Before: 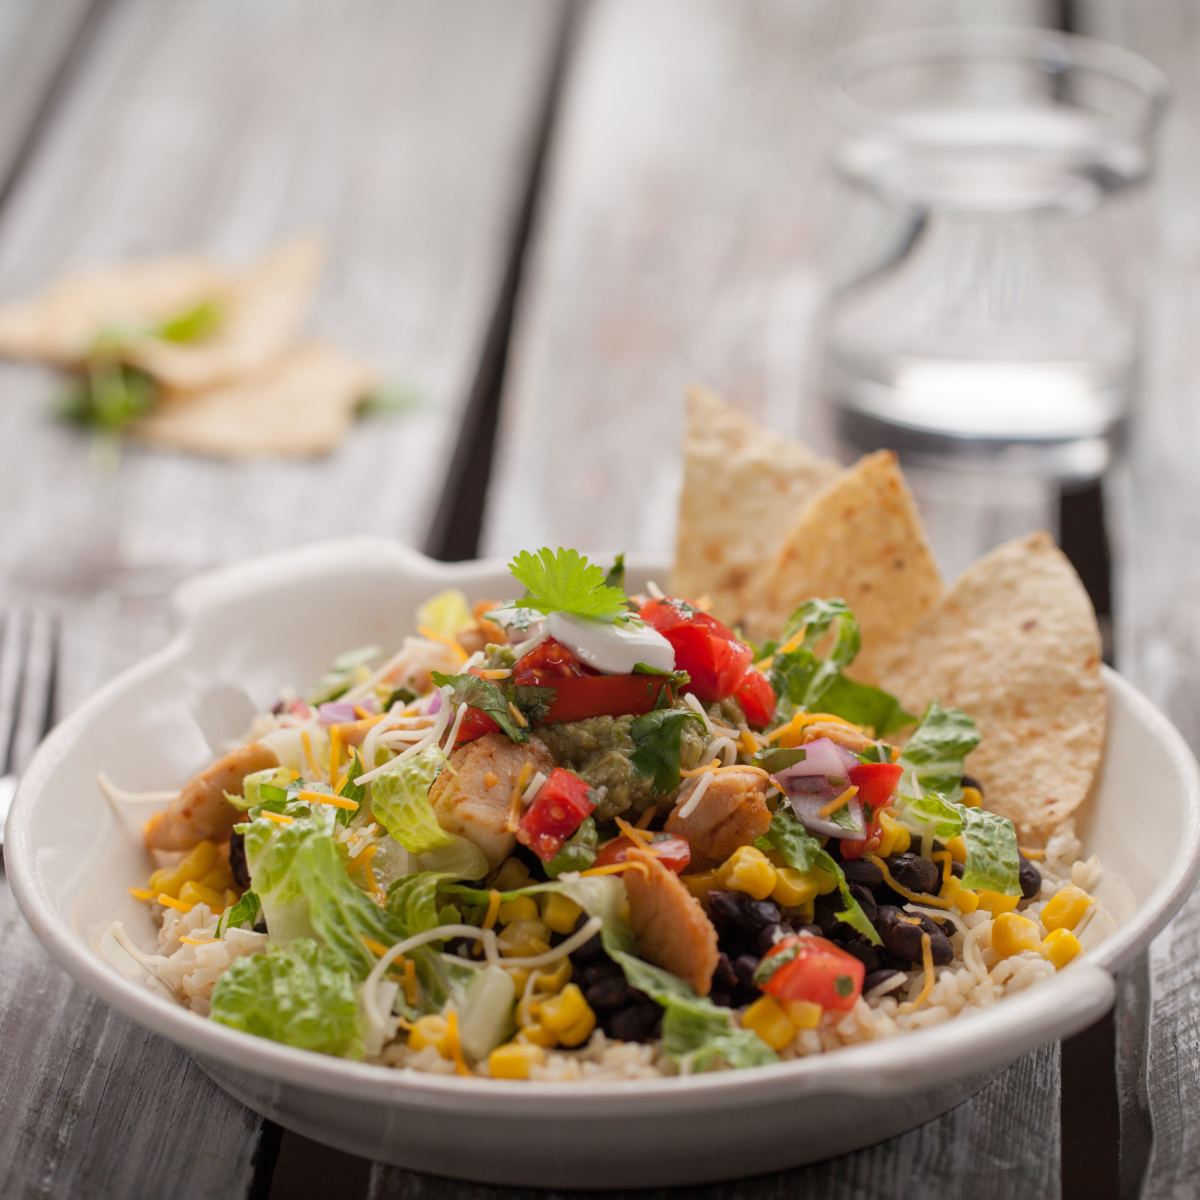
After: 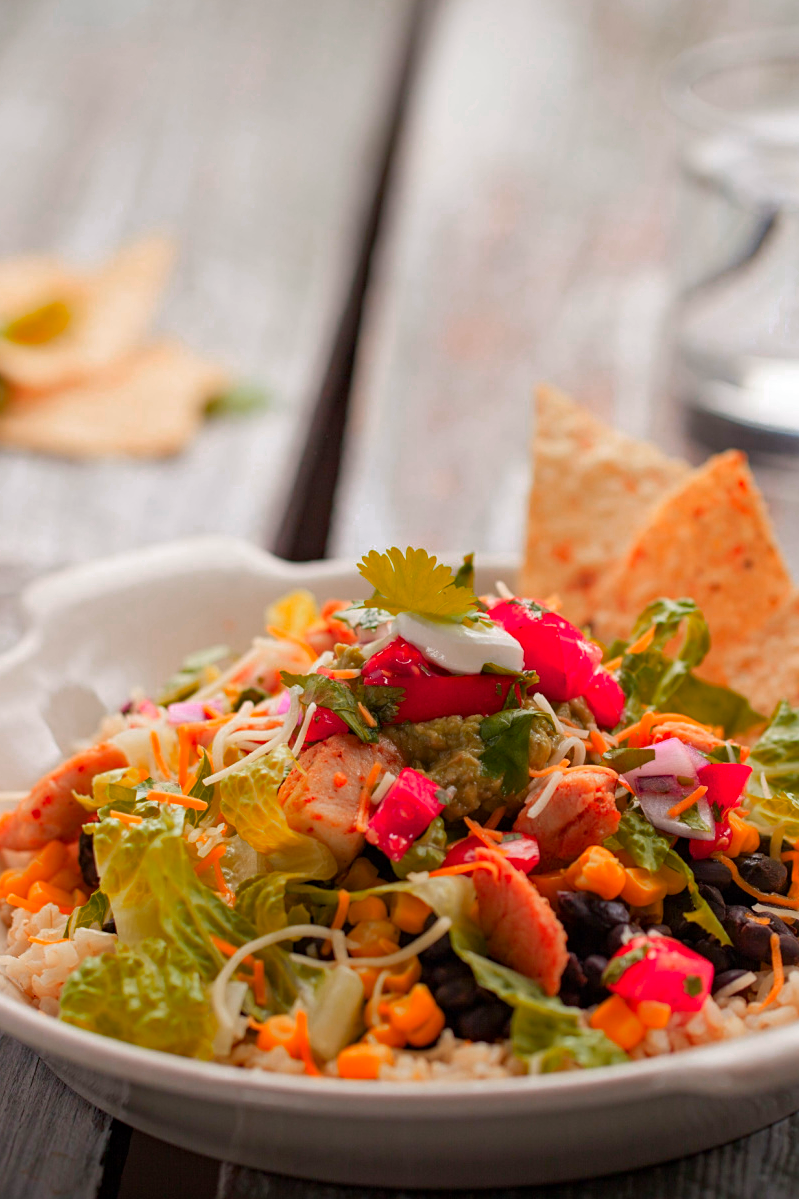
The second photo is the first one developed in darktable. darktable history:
color zones: curves: ch0 [(0.473, 0.374) (0.742, 0.784)]; ch1 [(0.354, 0.737) (0.742, 0.705)]; ch2 [(0.318, 0.421) (0.758, 0.532)]
sharpen: amount 0.2
crop and rotate: left 12.648%, right 20.685%
haze removal: compatibility mode true, adaptive false
